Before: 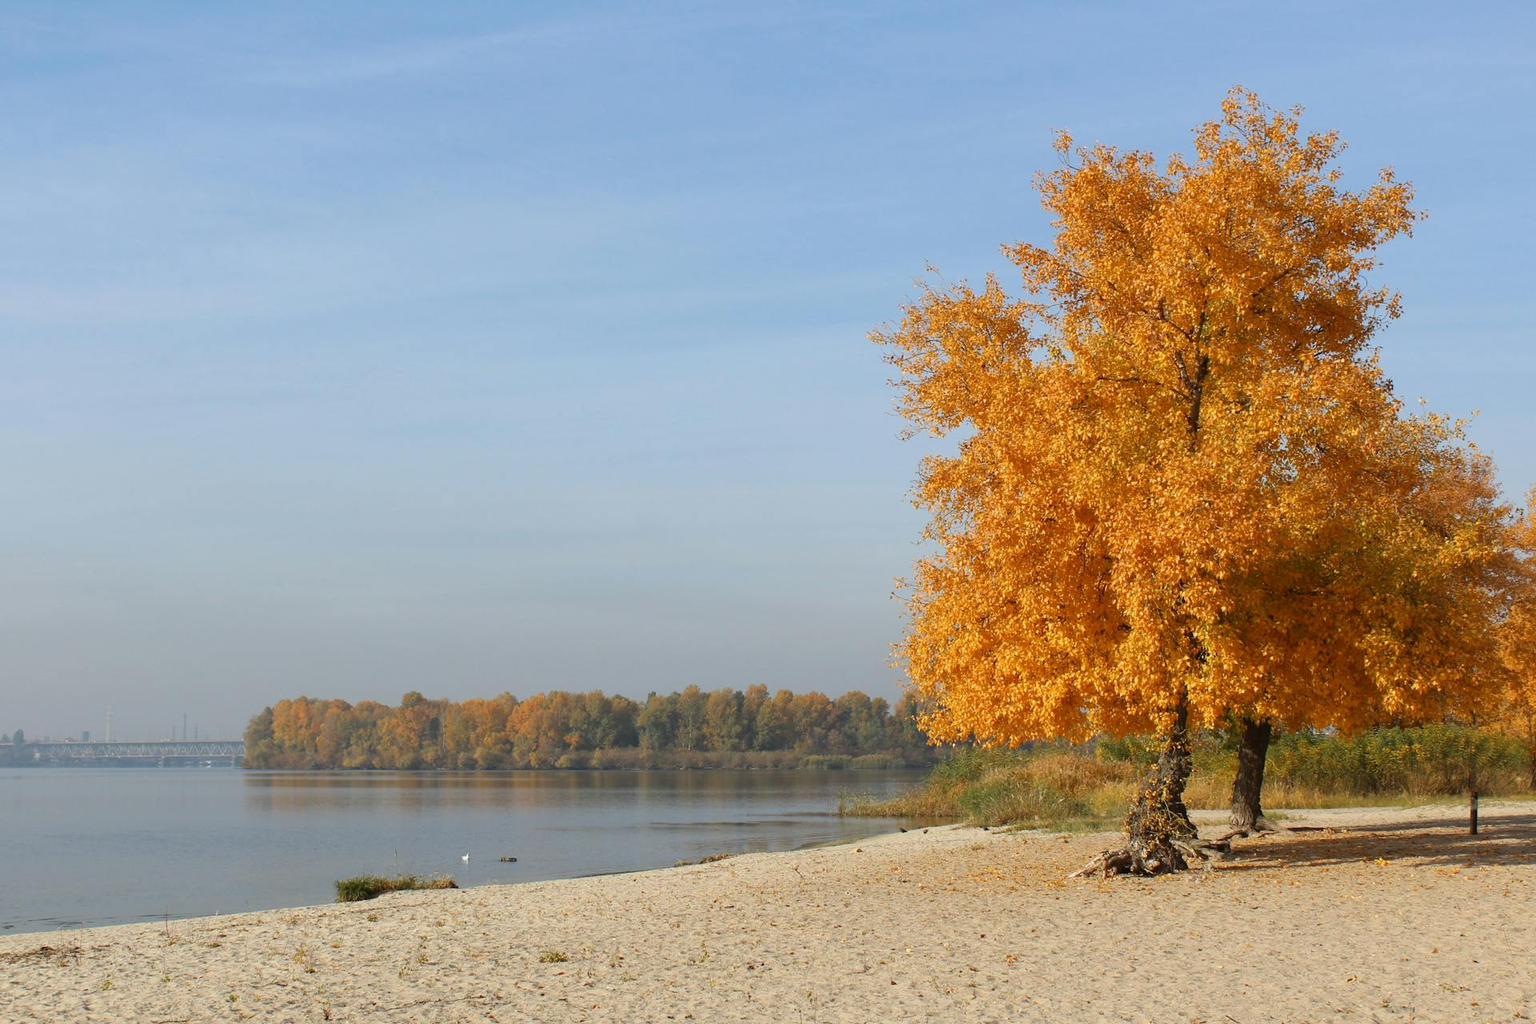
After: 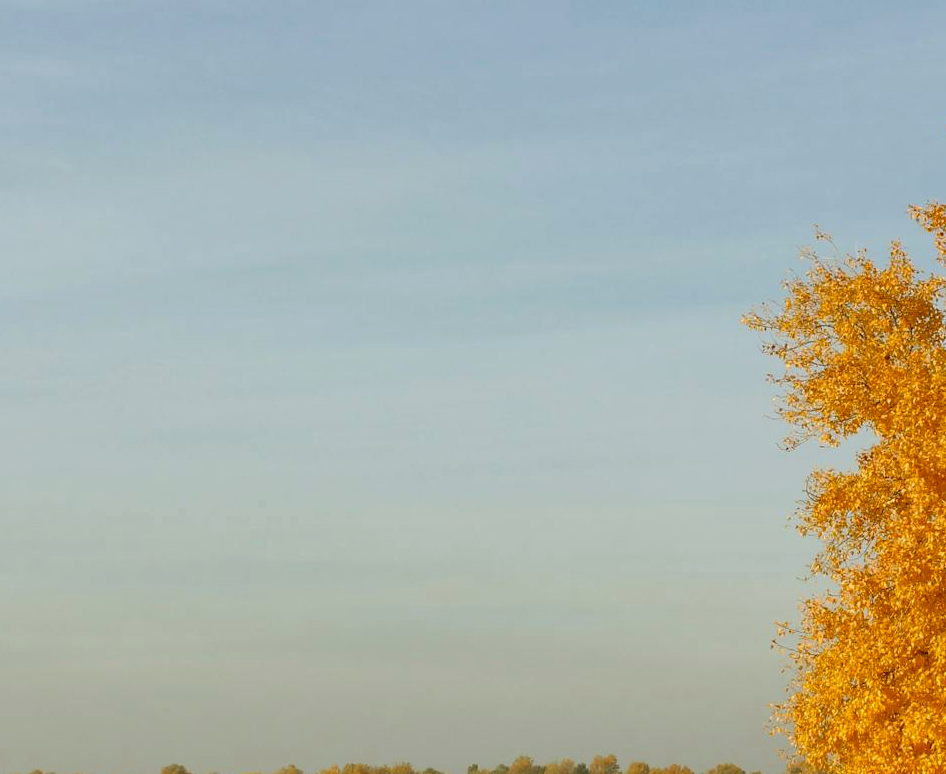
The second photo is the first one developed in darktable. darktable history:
crop: left 17.816%, top 7.845%, right 32.862%, bottom 31.674%
color correction: highlights a* -1.25, highlights b* 10.1, shadows a* 0.512, shadows b* 18.74
